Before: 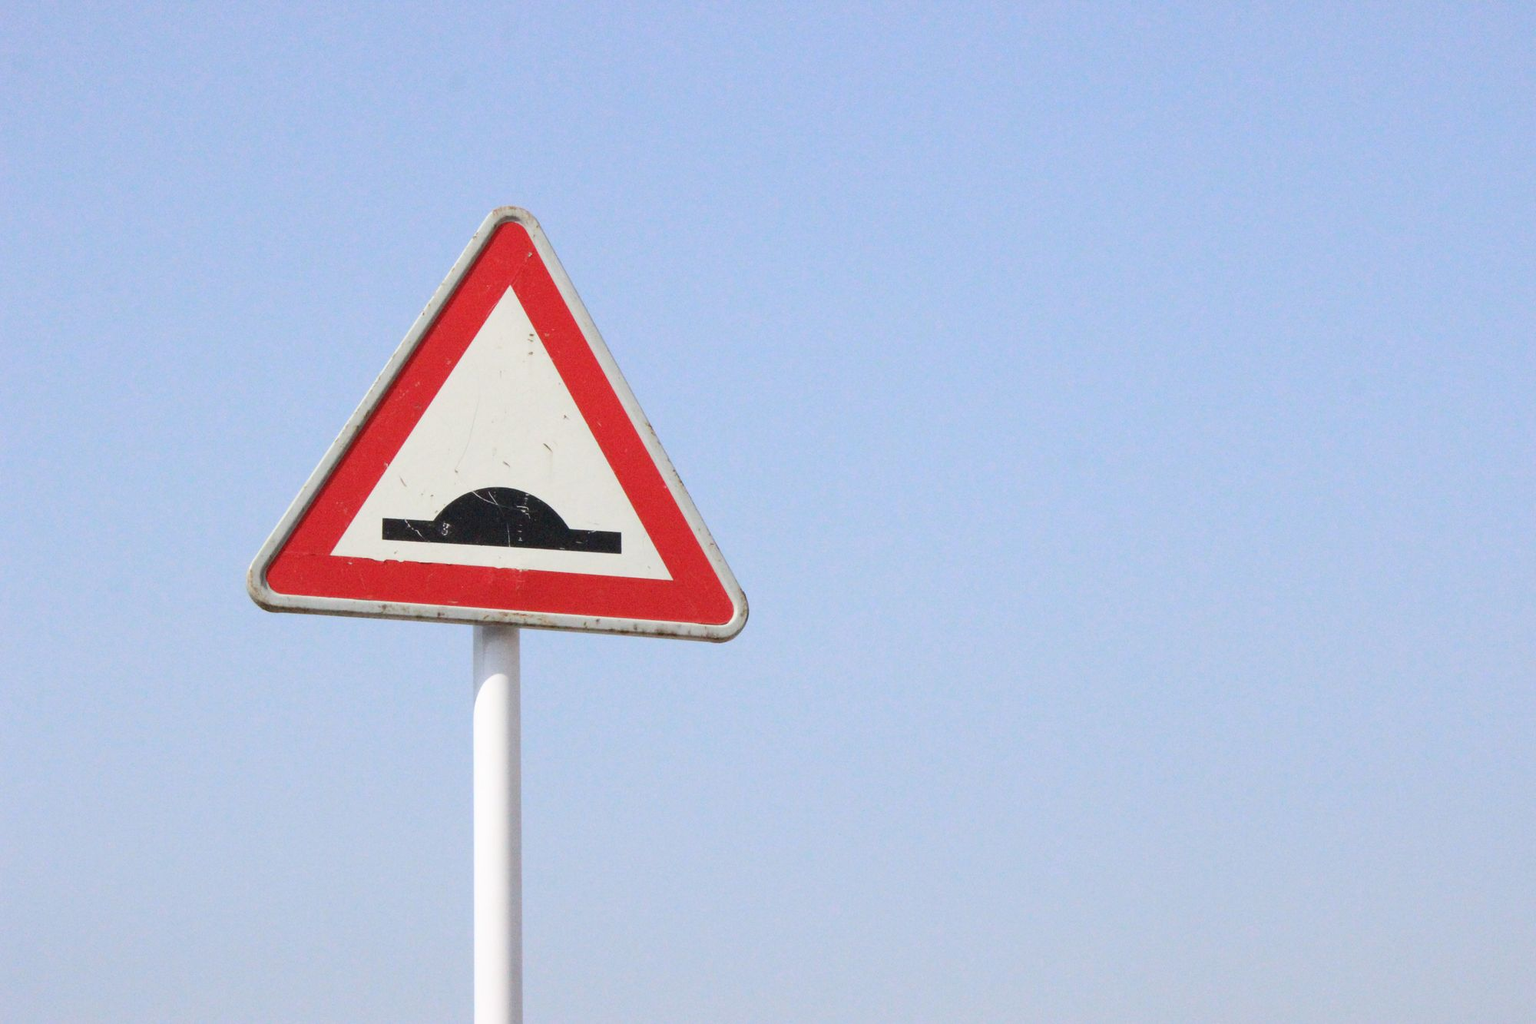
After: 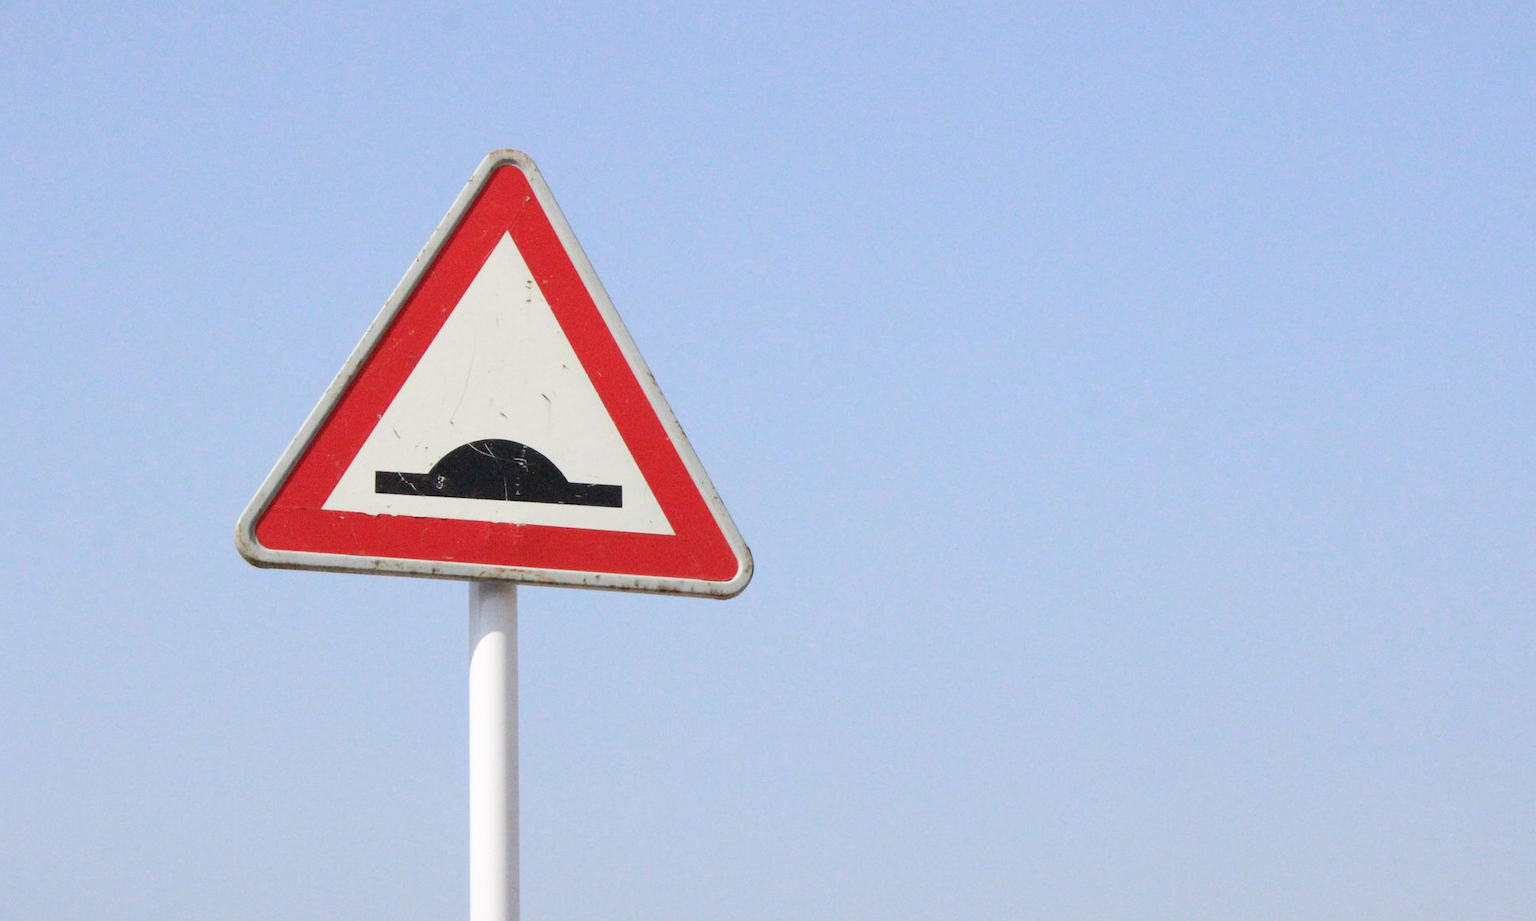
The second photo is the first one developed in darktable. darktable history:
crop: left 1.287%, top 6.088%, right 1.27%, bottom 6.652%
exposure: black level correction 0.001, compensate exposure bias true, compensate highlight preservation false
